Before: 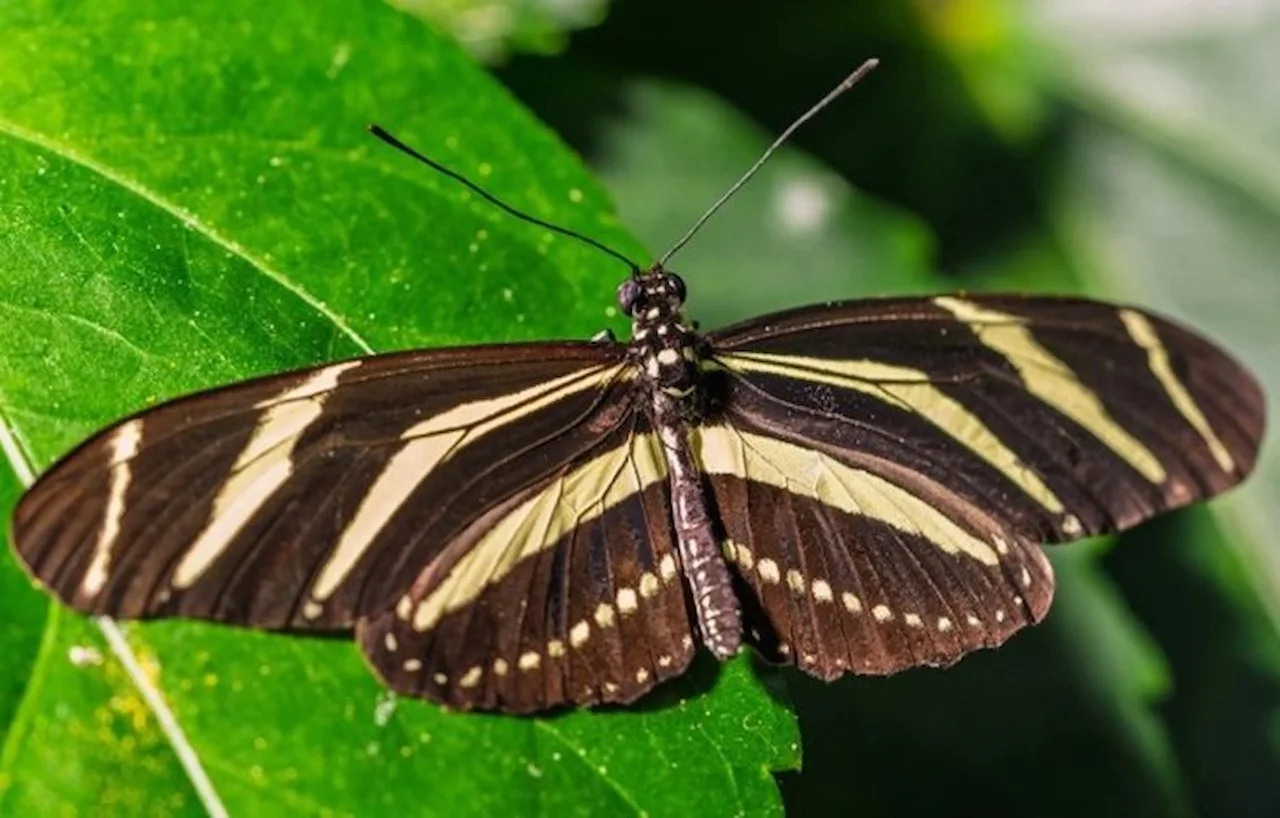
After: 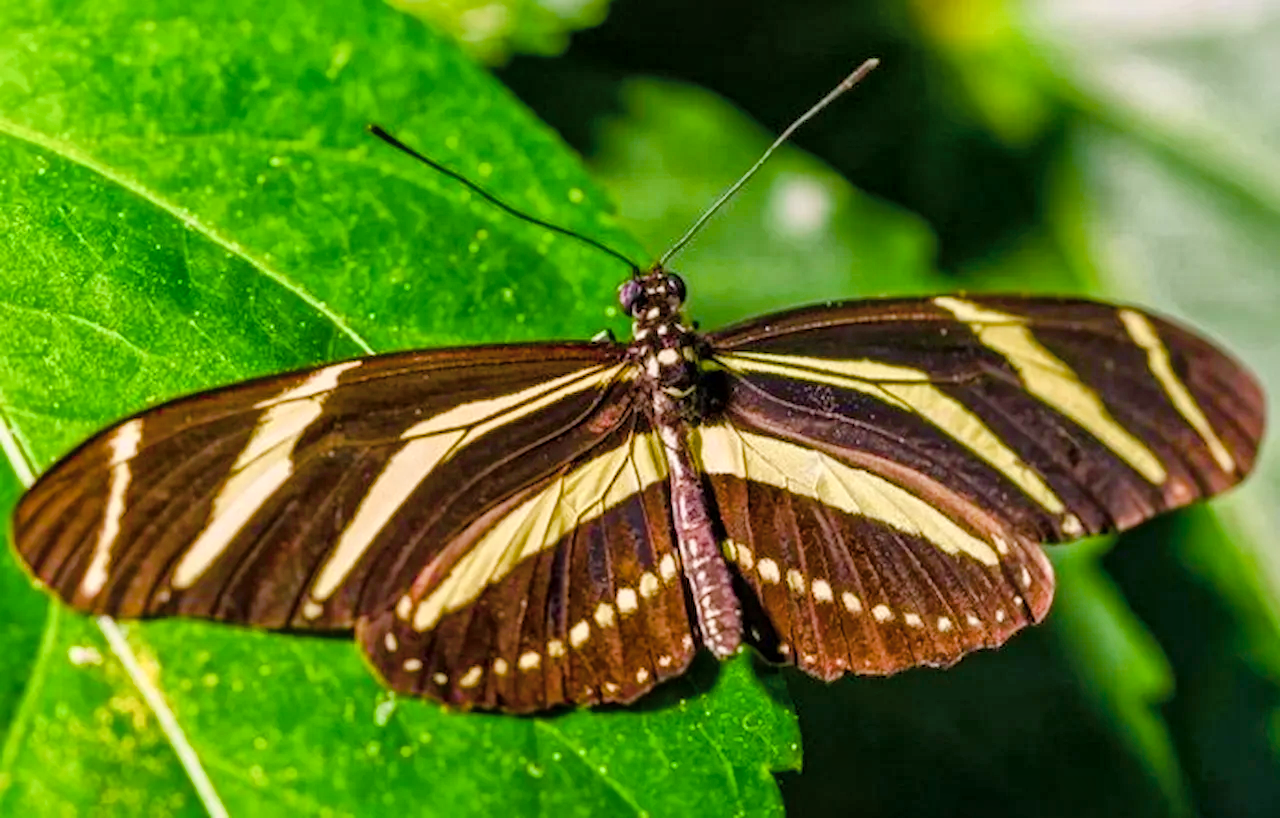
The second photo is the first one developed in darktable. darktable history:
global tonemap: drago (1, 100), detail 1
color balance rgb: perceptual saturation grading › global saturation 24.74%, perceptual saturation grading › highlights -51.22%, perceptual saturation grading › mid-tones 19.16%, perceptual saturation grading › shadows 60.98%, global vibrance 50%
